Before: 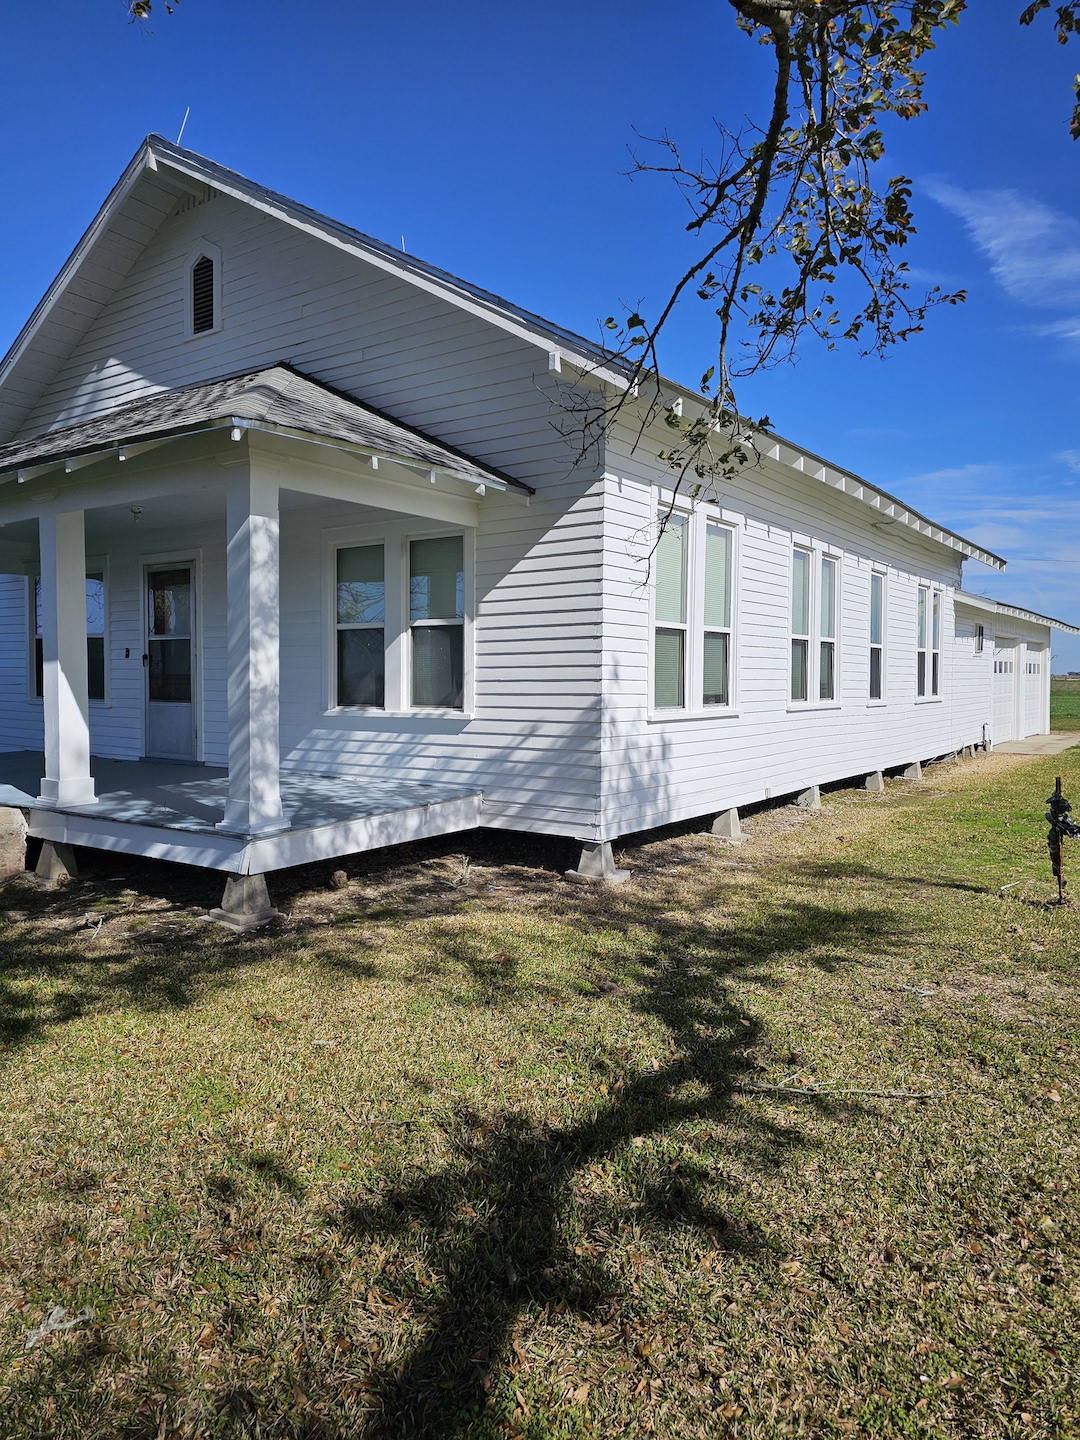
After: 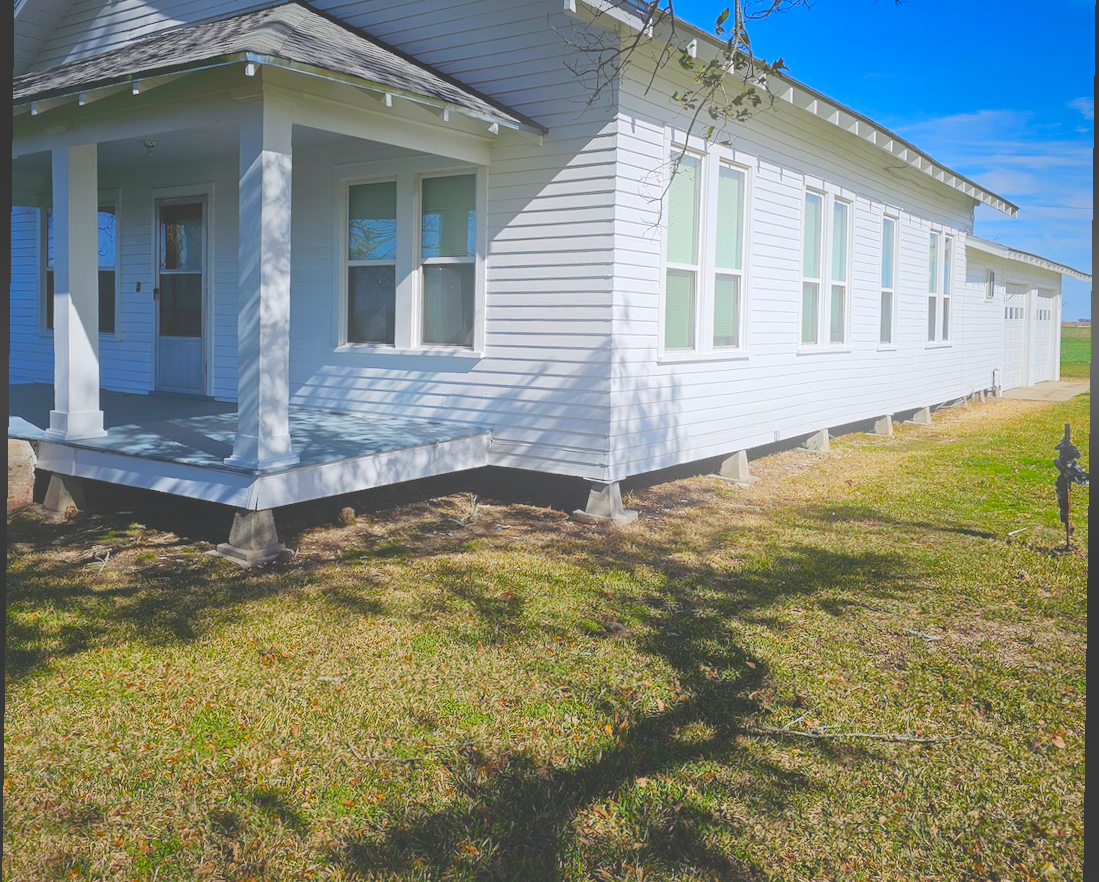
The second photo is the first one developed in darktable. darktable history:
shadows and highlights: on, module defaults
color balance rgb: perceptual saturation grading › global saturation 20%, perceptual saturation grading › highlights -25%, perceptual saturation grading › shadows 50%
rotate and perspective: rotation 0.8°, automatic cropping off
bloom: on, module defaults
color balance: output saturation 110%
crop and rotate: top 25.357%, bottom 13.942%
exposure: black level correction -0.023, exposure -0.039 EV, compensate highlight preservation false
